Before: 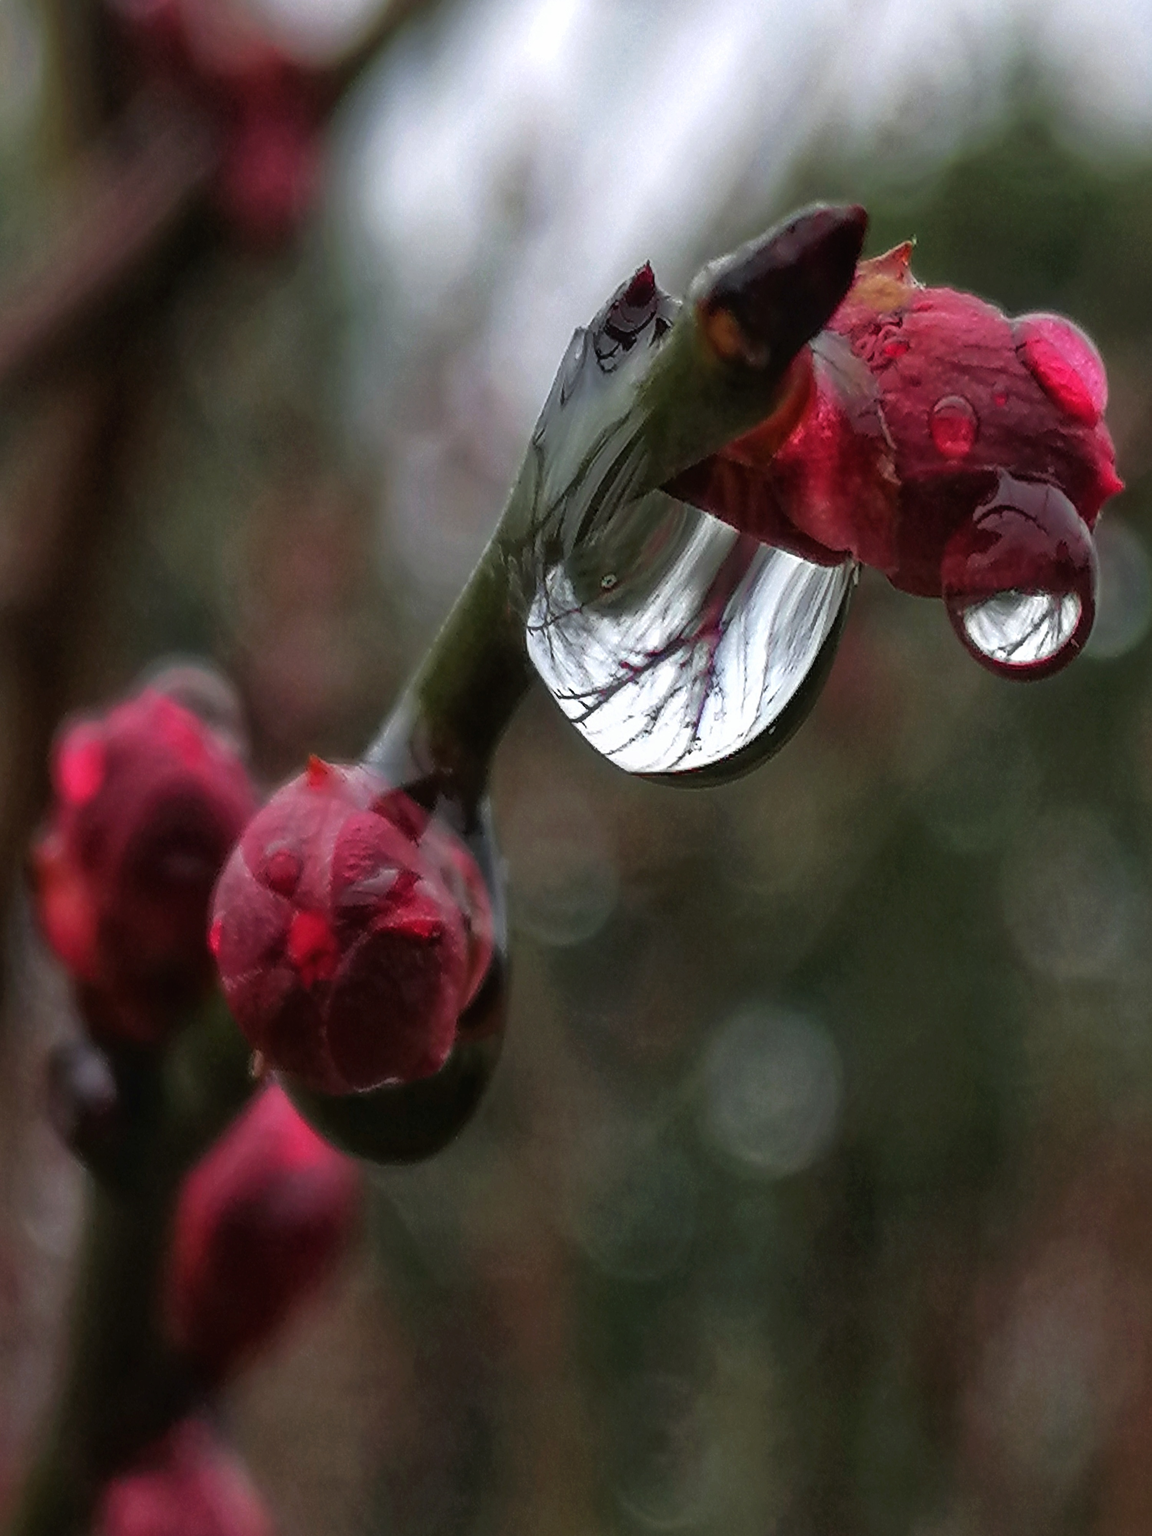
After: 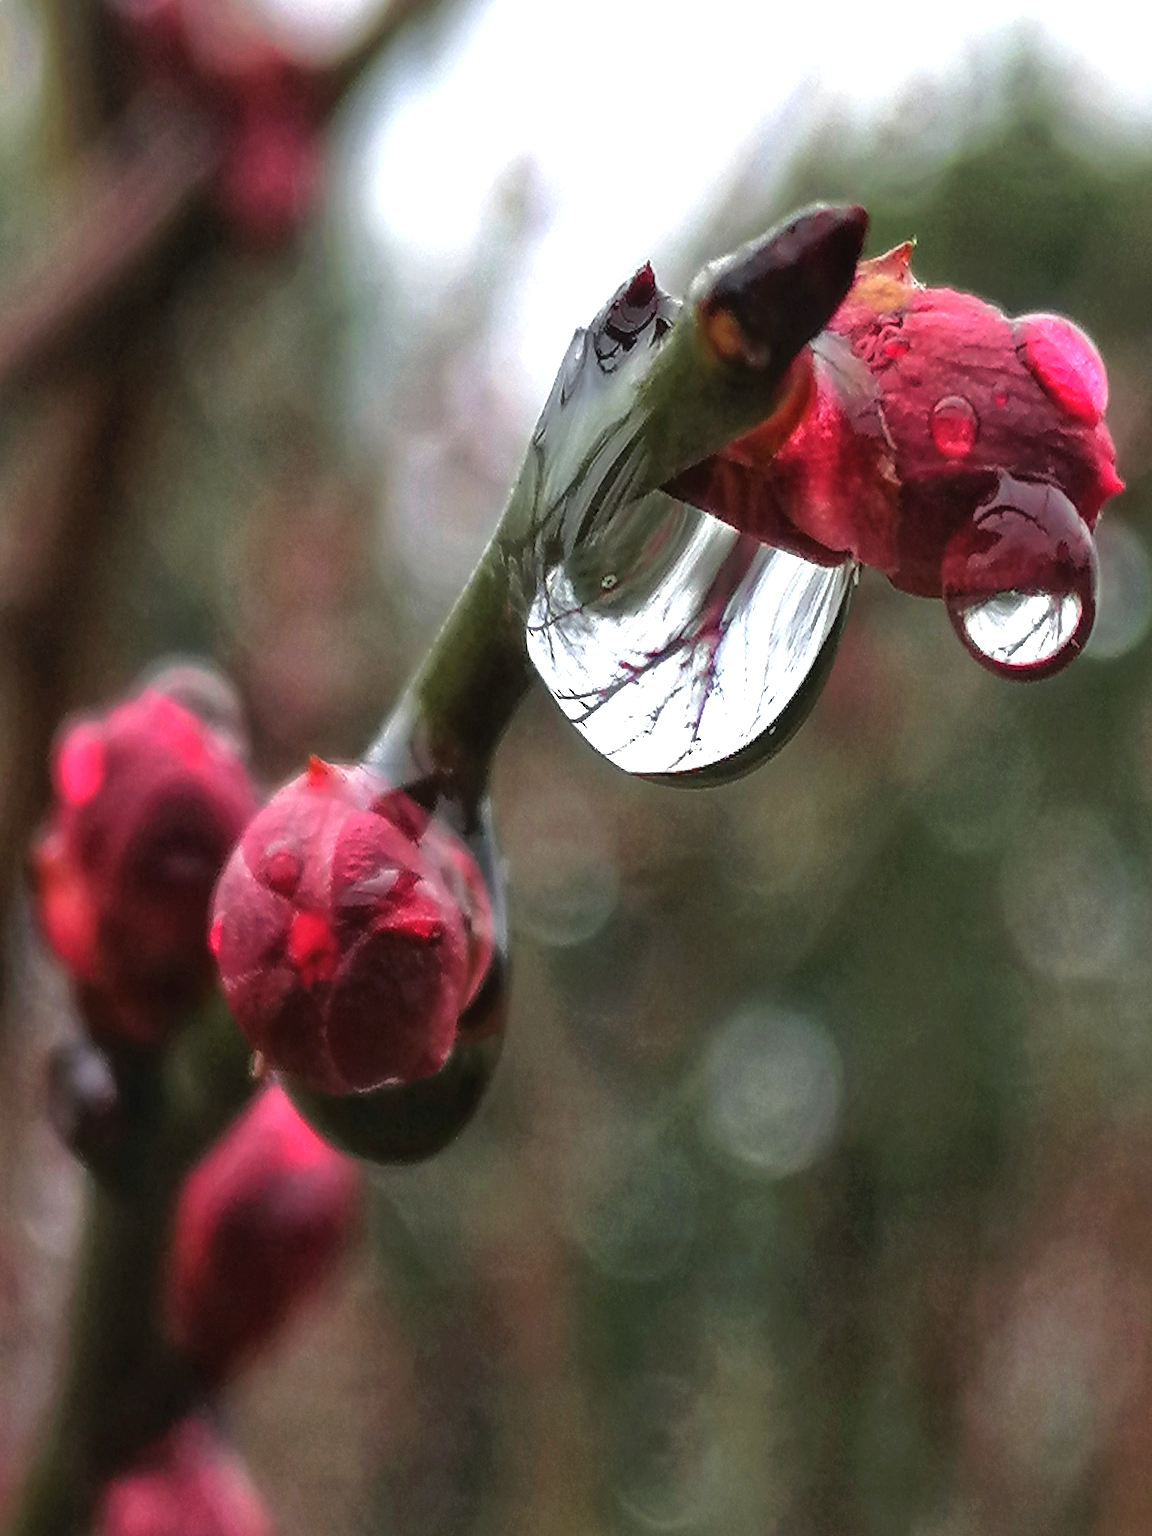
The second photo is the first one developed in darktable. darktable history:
exposure: black level correction 0, exposure 1.103 EV, compensate highlight preservation false
levels: levels [0, 0.51, 1]
